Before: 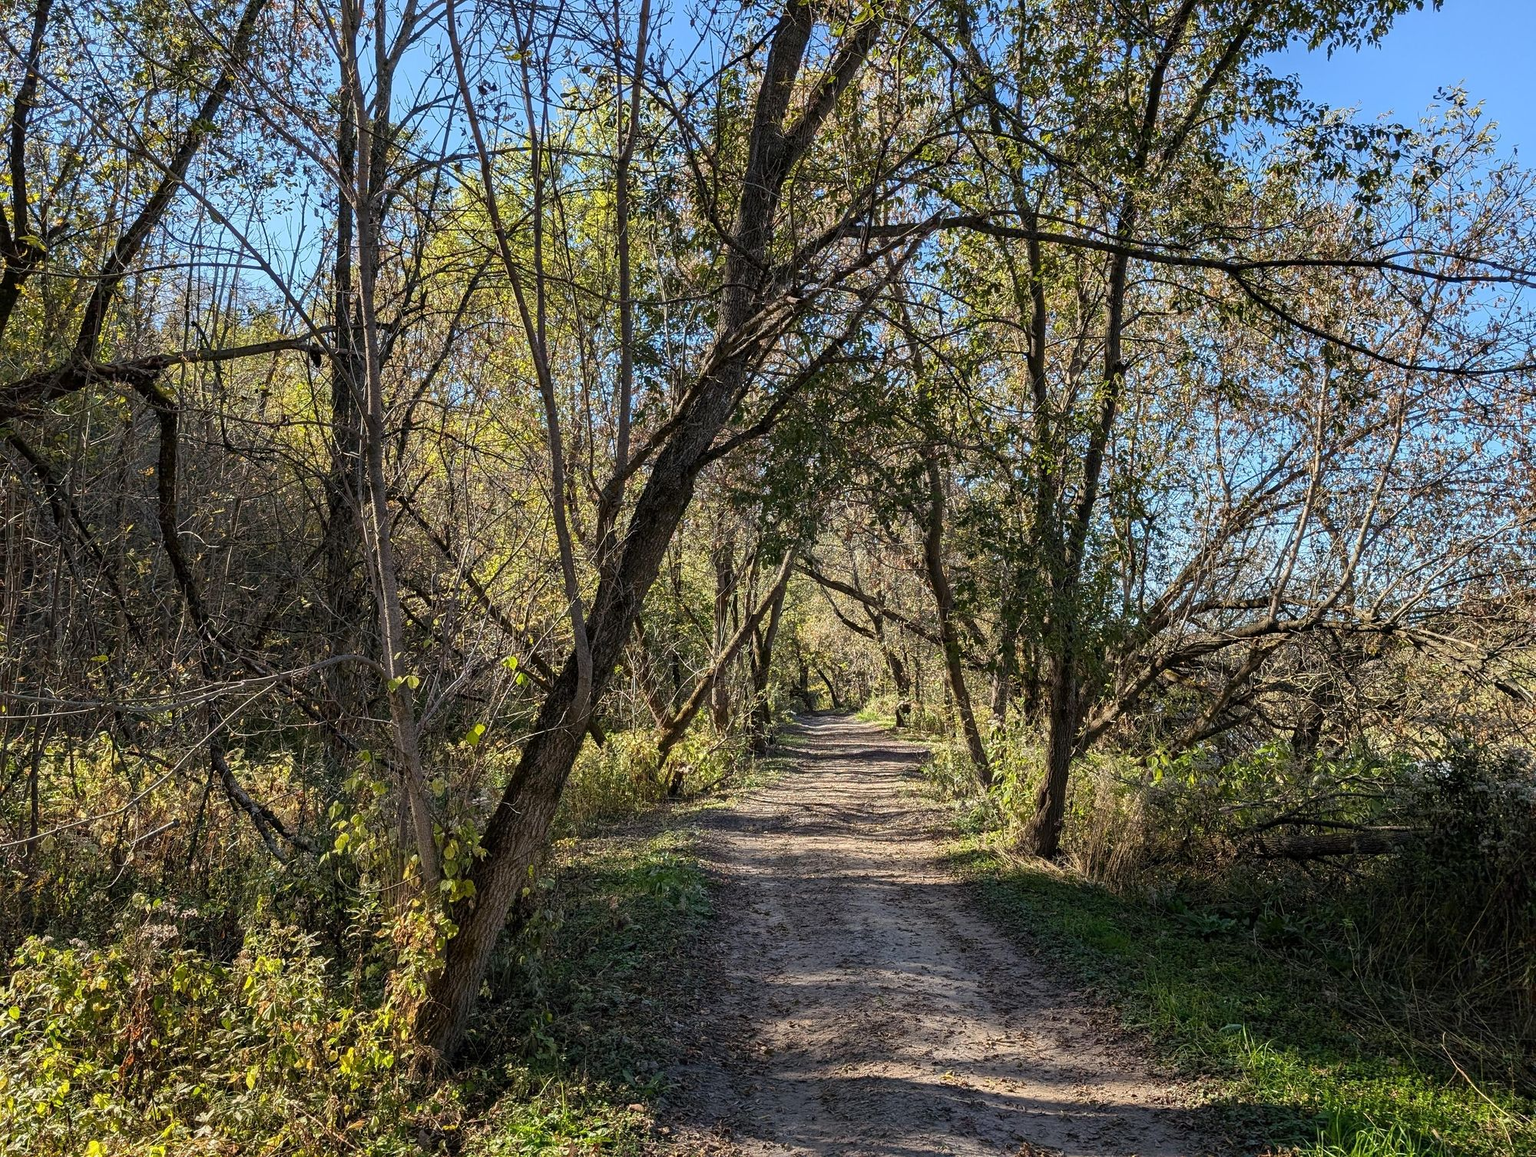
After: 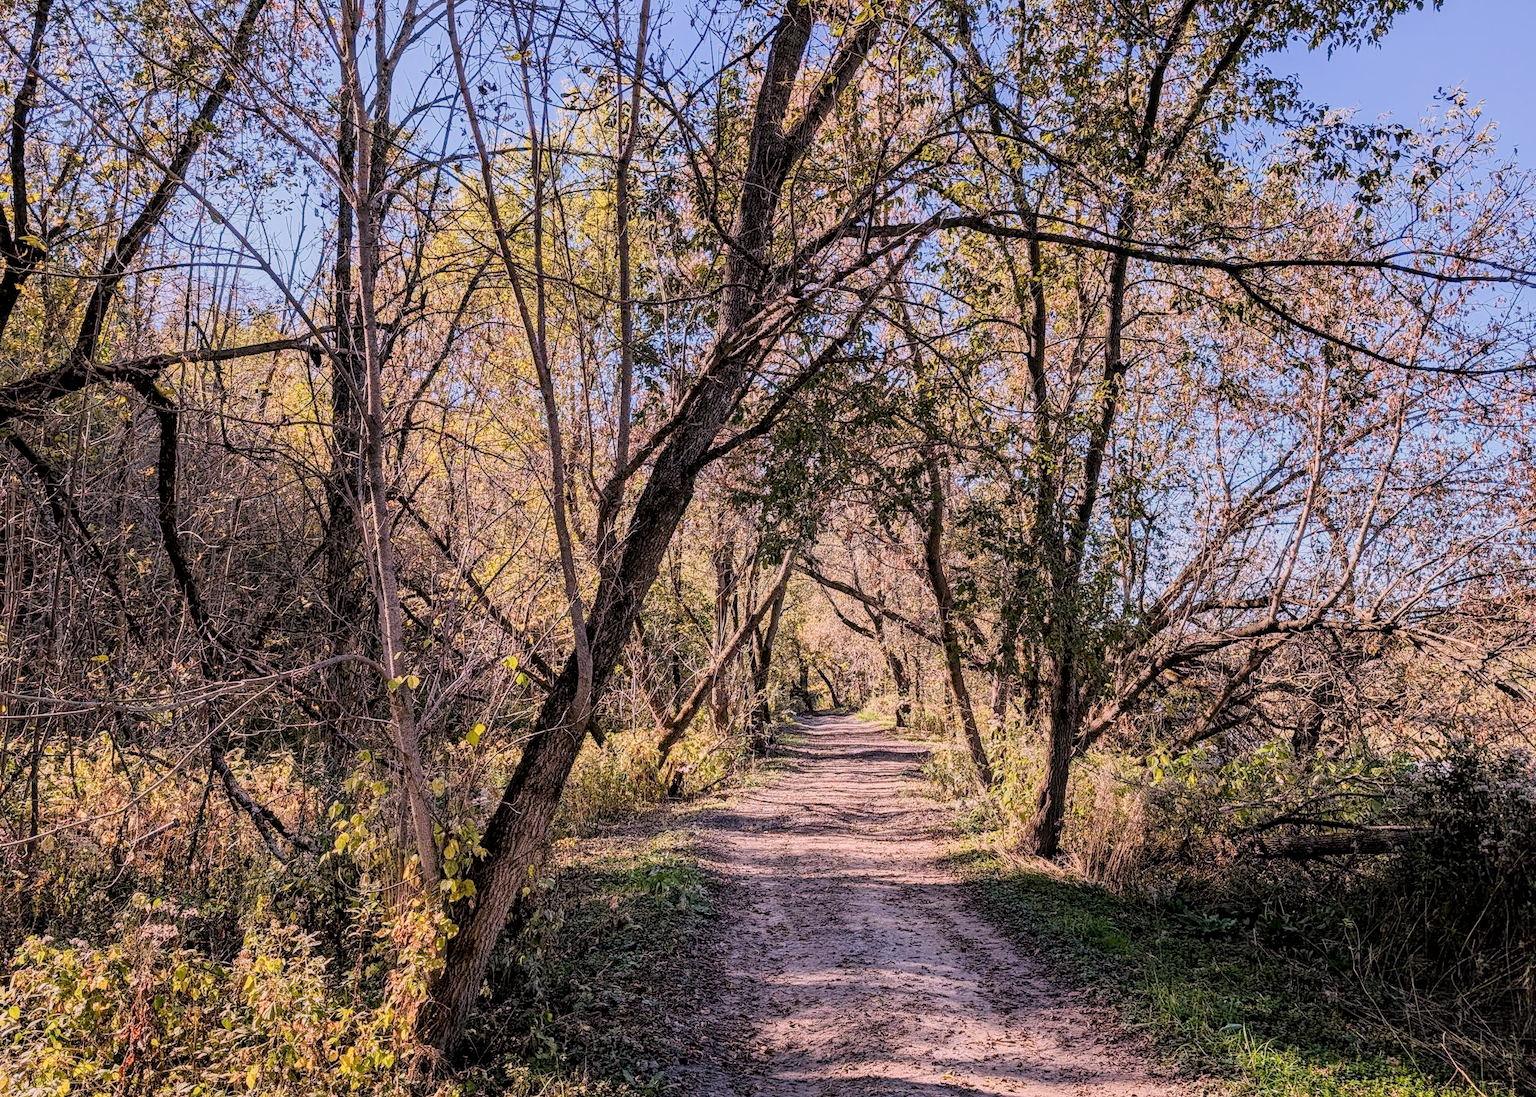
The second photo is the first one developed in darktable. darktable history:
filmic rgb: black relative exposure -6.98 EV, white relative exposure 5.63 EV, hardness 2.86
exposure: black level correction 0, exposure 0.7 EV, compensate exposure bias true, compensate highlight preservation false
white balance: red 1.188, blue 1.11
local contrast: on, module defaults
crop and rotate: top 0%, bottom 5.097%
